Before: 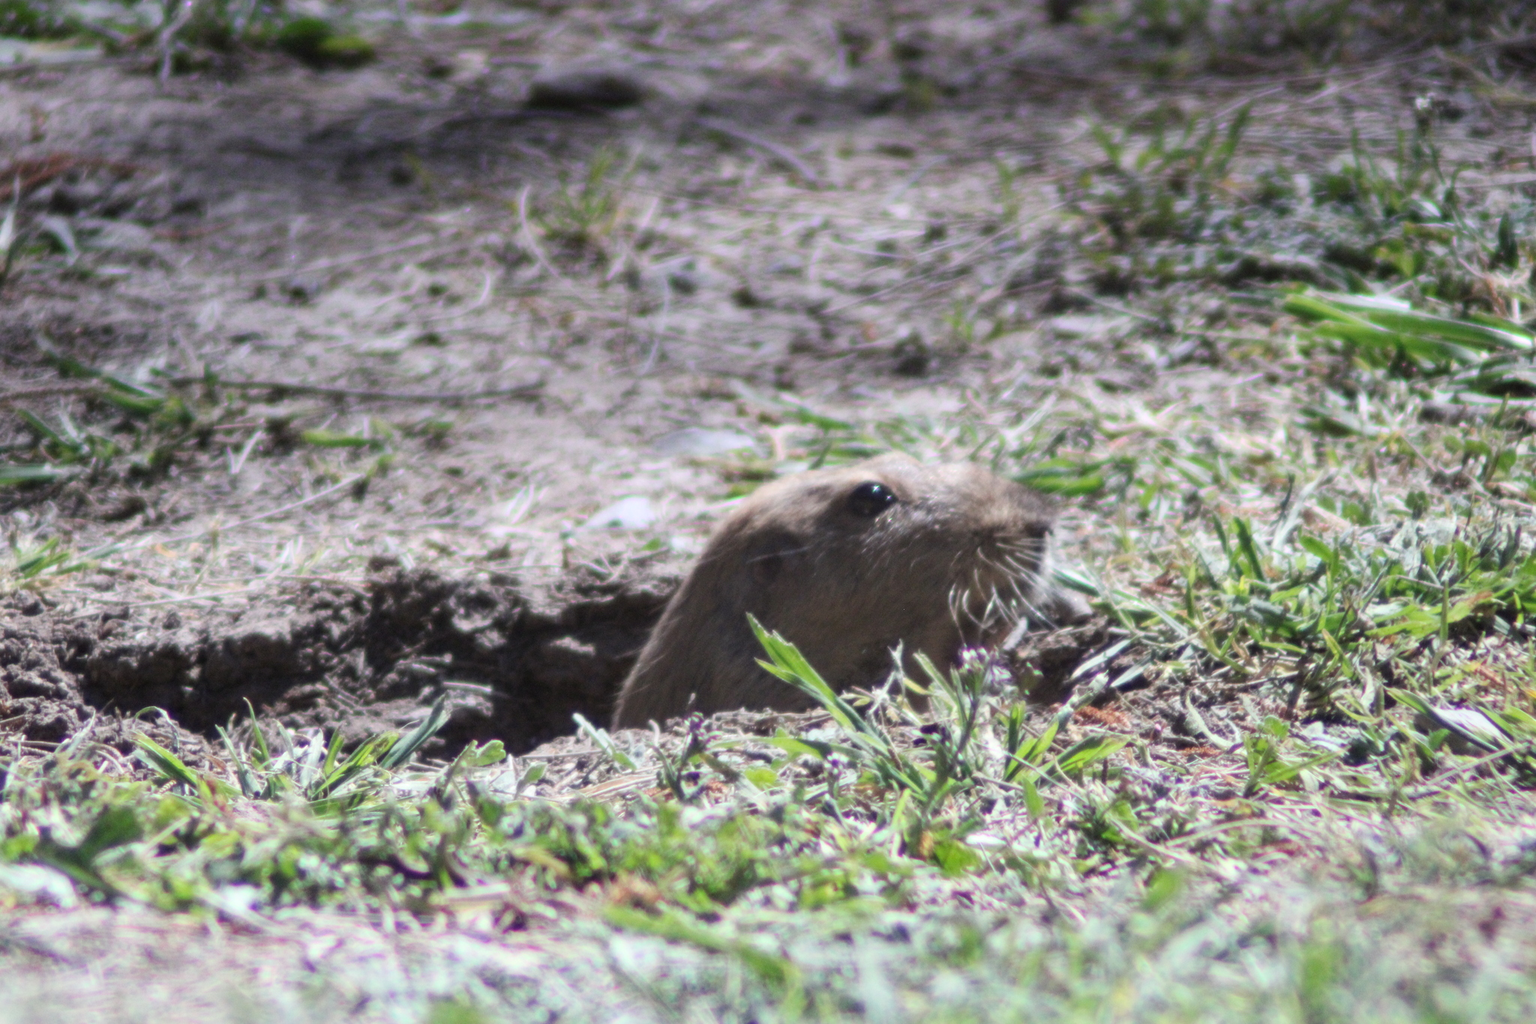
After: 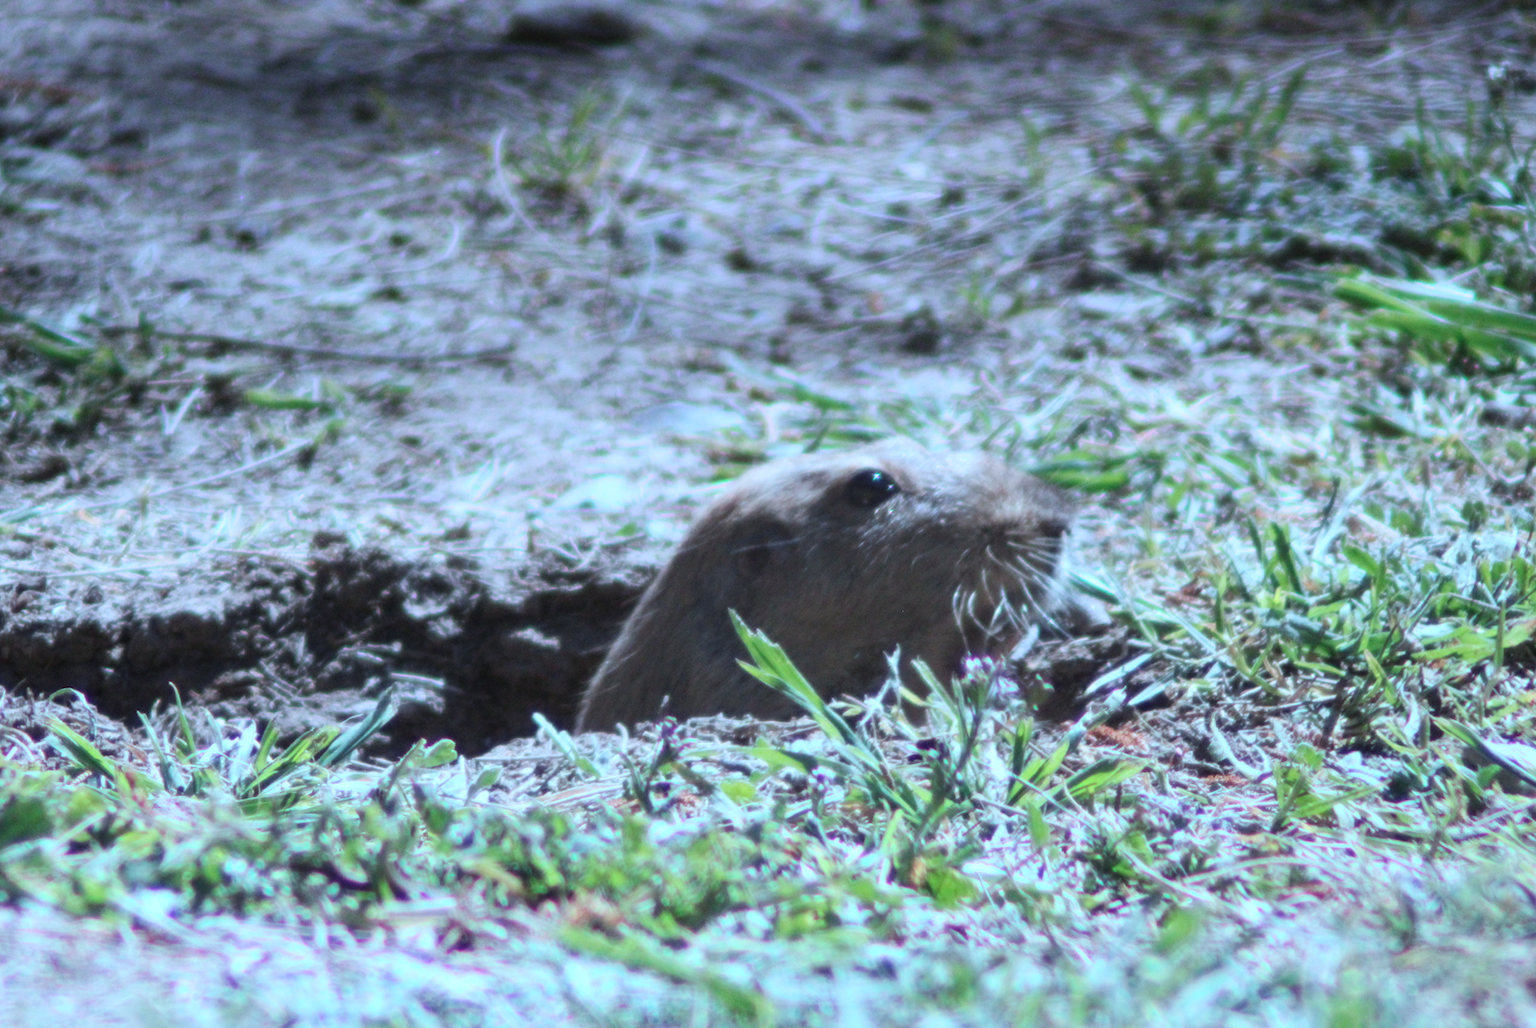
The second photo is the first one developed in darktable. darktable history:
contrast brightness saturation: contrast 0.101, brightness 0.033, saturation 0.089
color correction: highlights a* -9.48, highlights b* -23.63
crop and rotate: angle -2.06°, left 3.1%, top 3.663%, right 1.611%, bottom 0.587%
